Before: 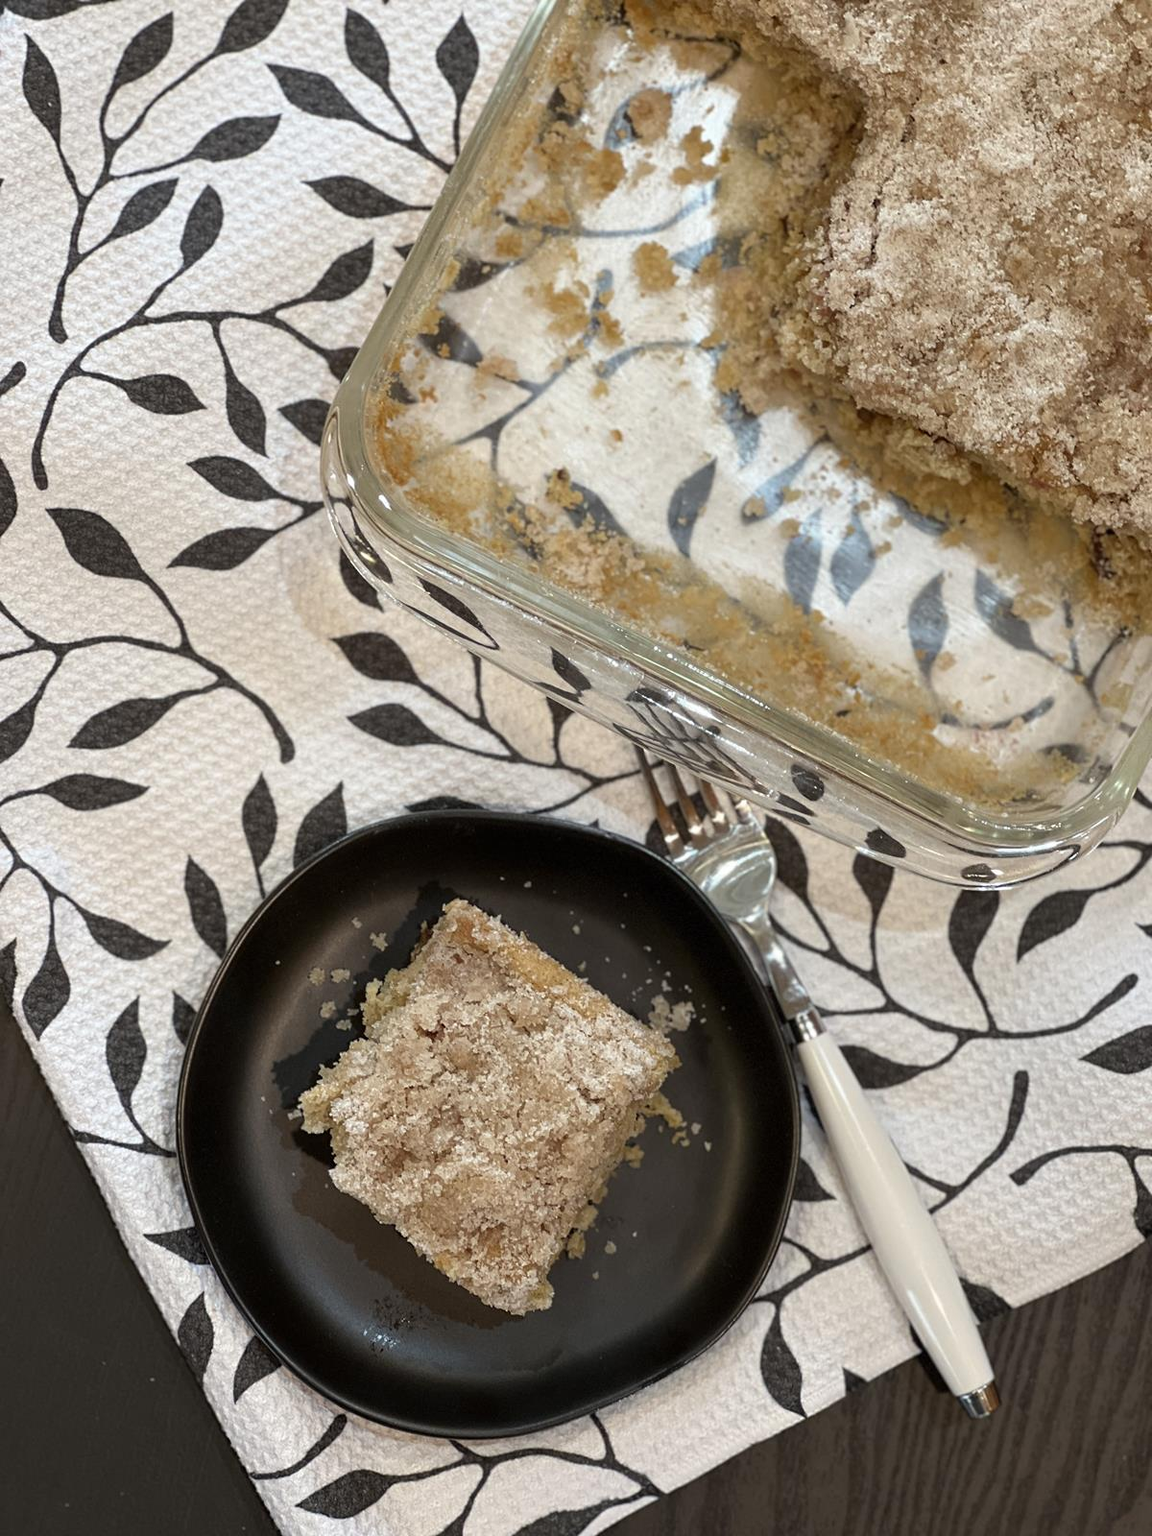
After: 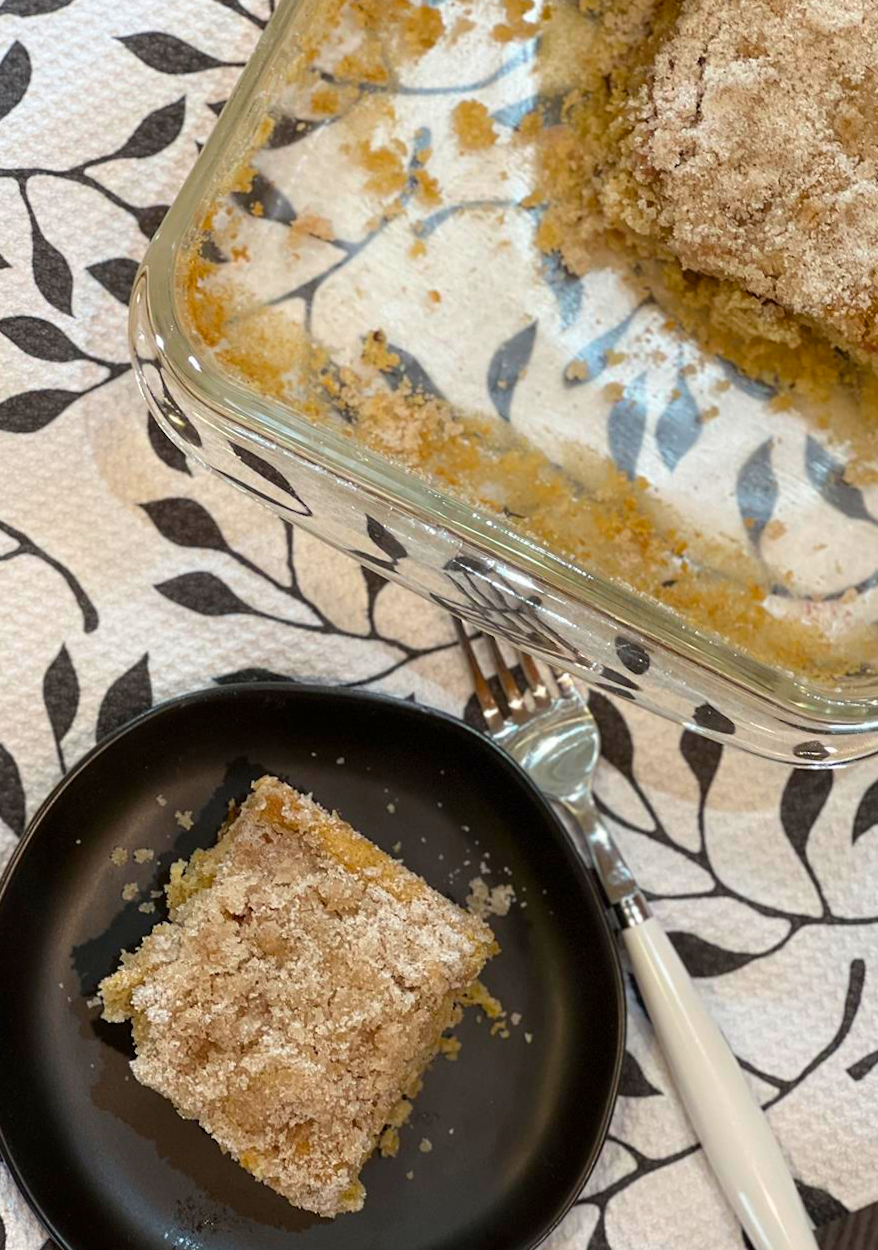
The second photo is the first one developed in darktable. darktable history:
crop: left 16.768%, top 8.653%, right 8.362%, bottom 12.485%
color balance rgb: perceptual saturation grading › global saturation 20%, global vibrance 20%
shadows and highlights: shadows -24.28, highlights 49.77, soften with gaussian
rotate and perspective: rotation 0.226°, lens shift (vertical) -0.042, crop left 0.023, crop right 0.982, crop top 0.006, crop bottom 0.994
